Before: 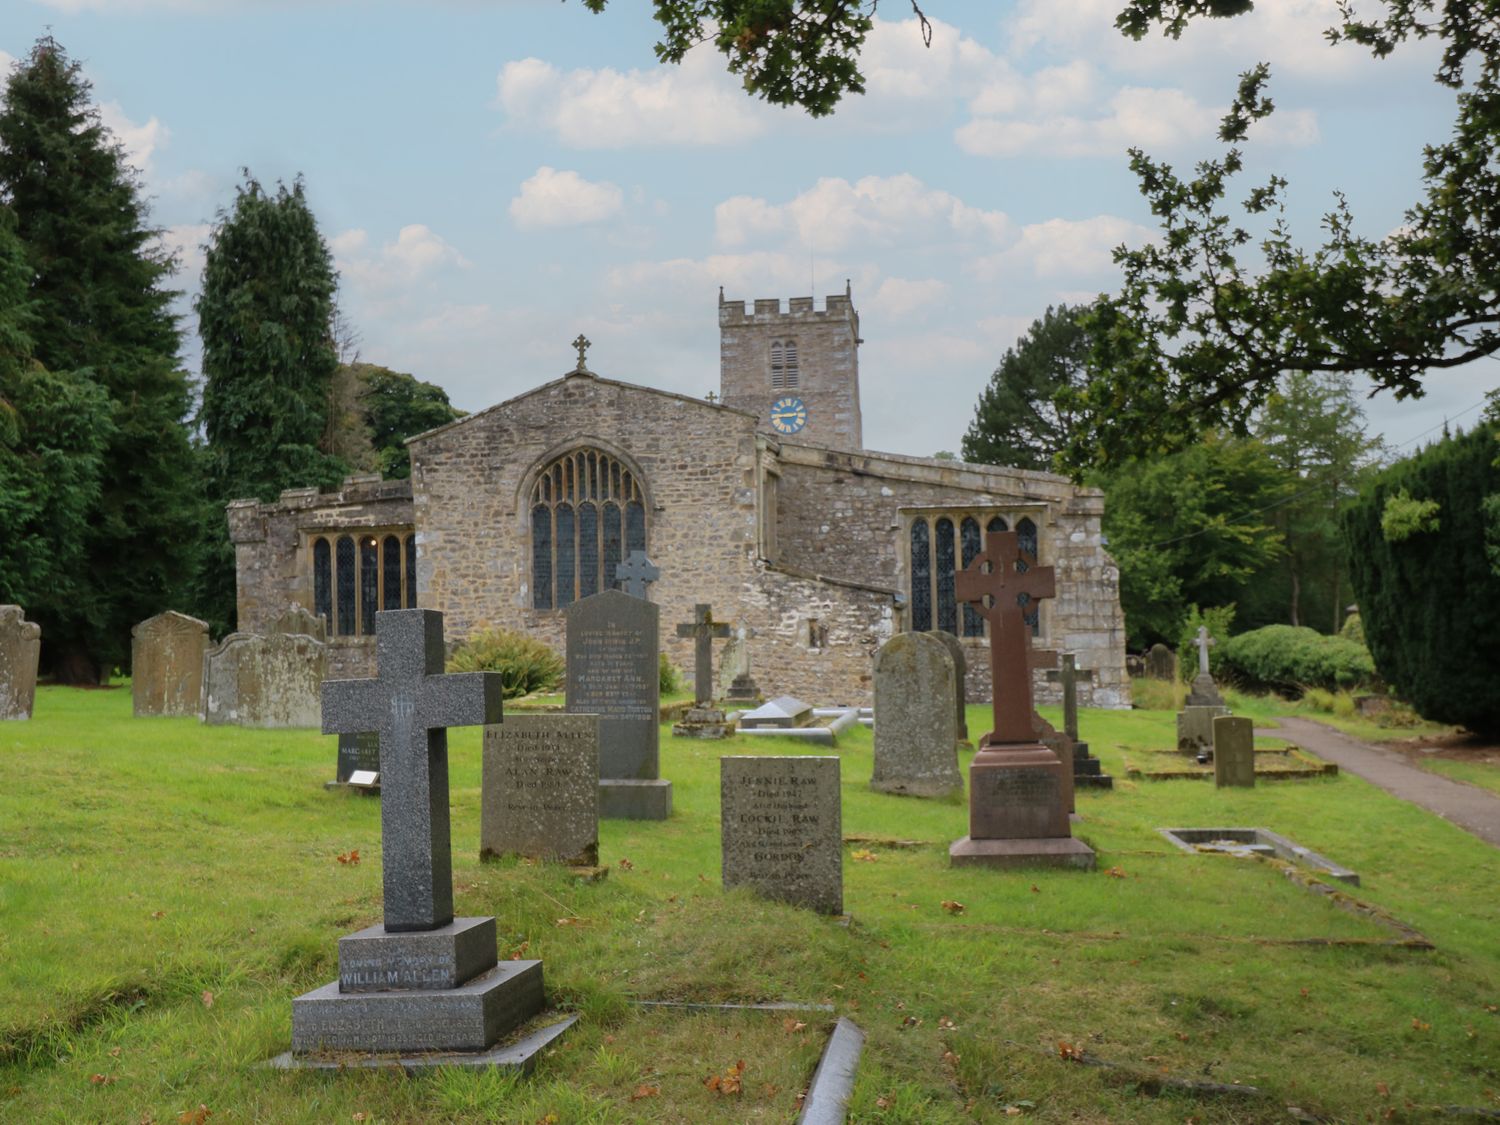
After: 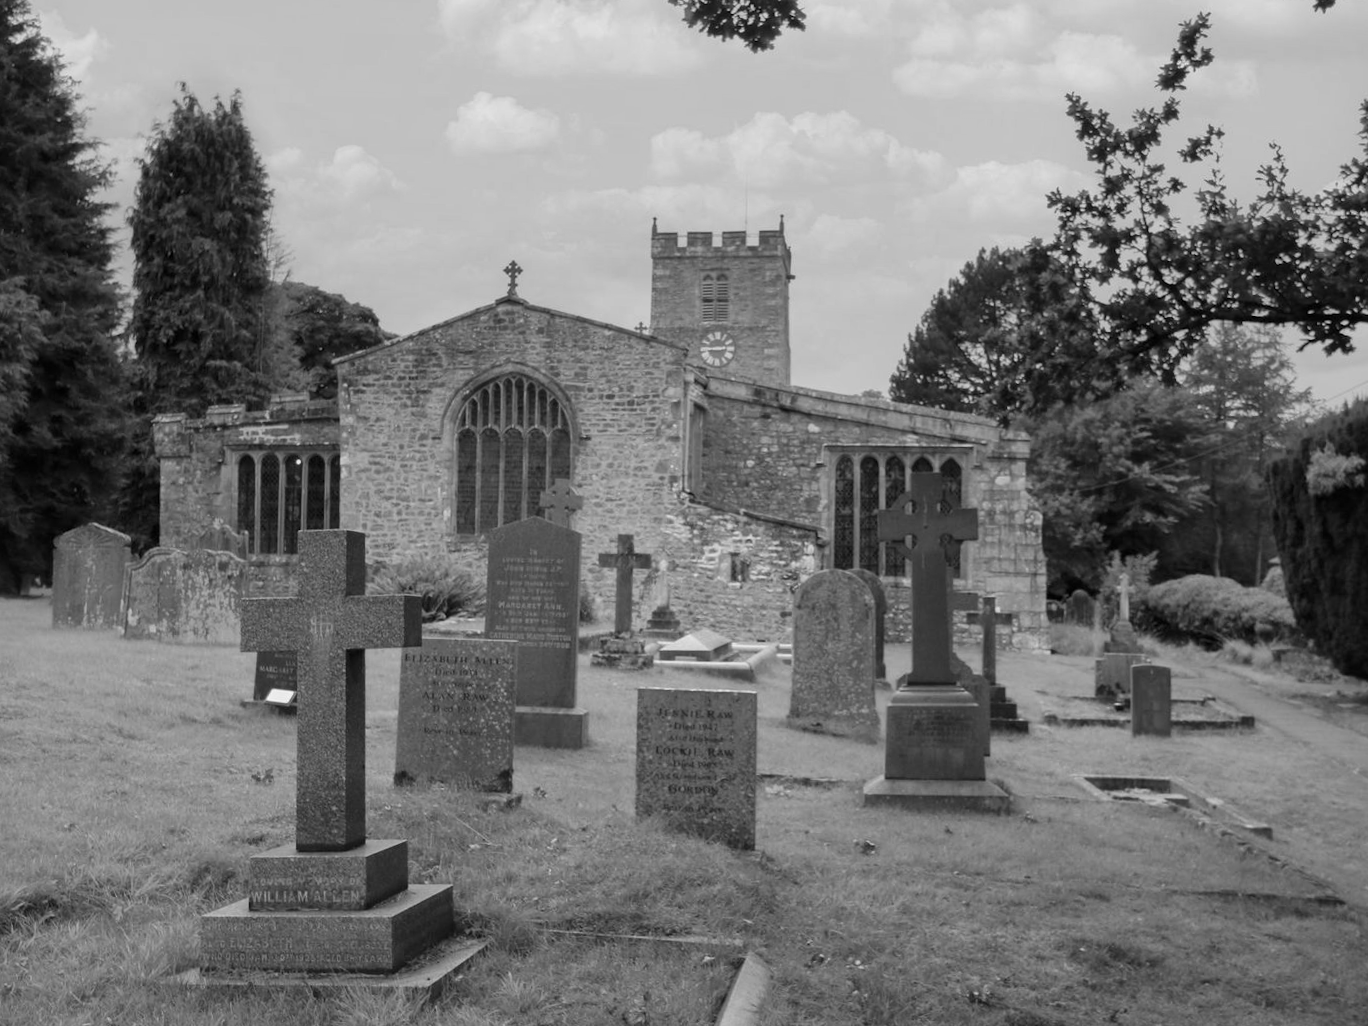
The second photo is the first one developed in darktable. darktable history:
local contrast: mode bilateral grid, contrast 20, coarseness 50, detail 120%, midtone range 0.2
crop and rotate: angle -1.96°, left 3.097%, top 4.154%, right 1.586%, bottom 0.529%
contrast brightness saturation: saturation -1
